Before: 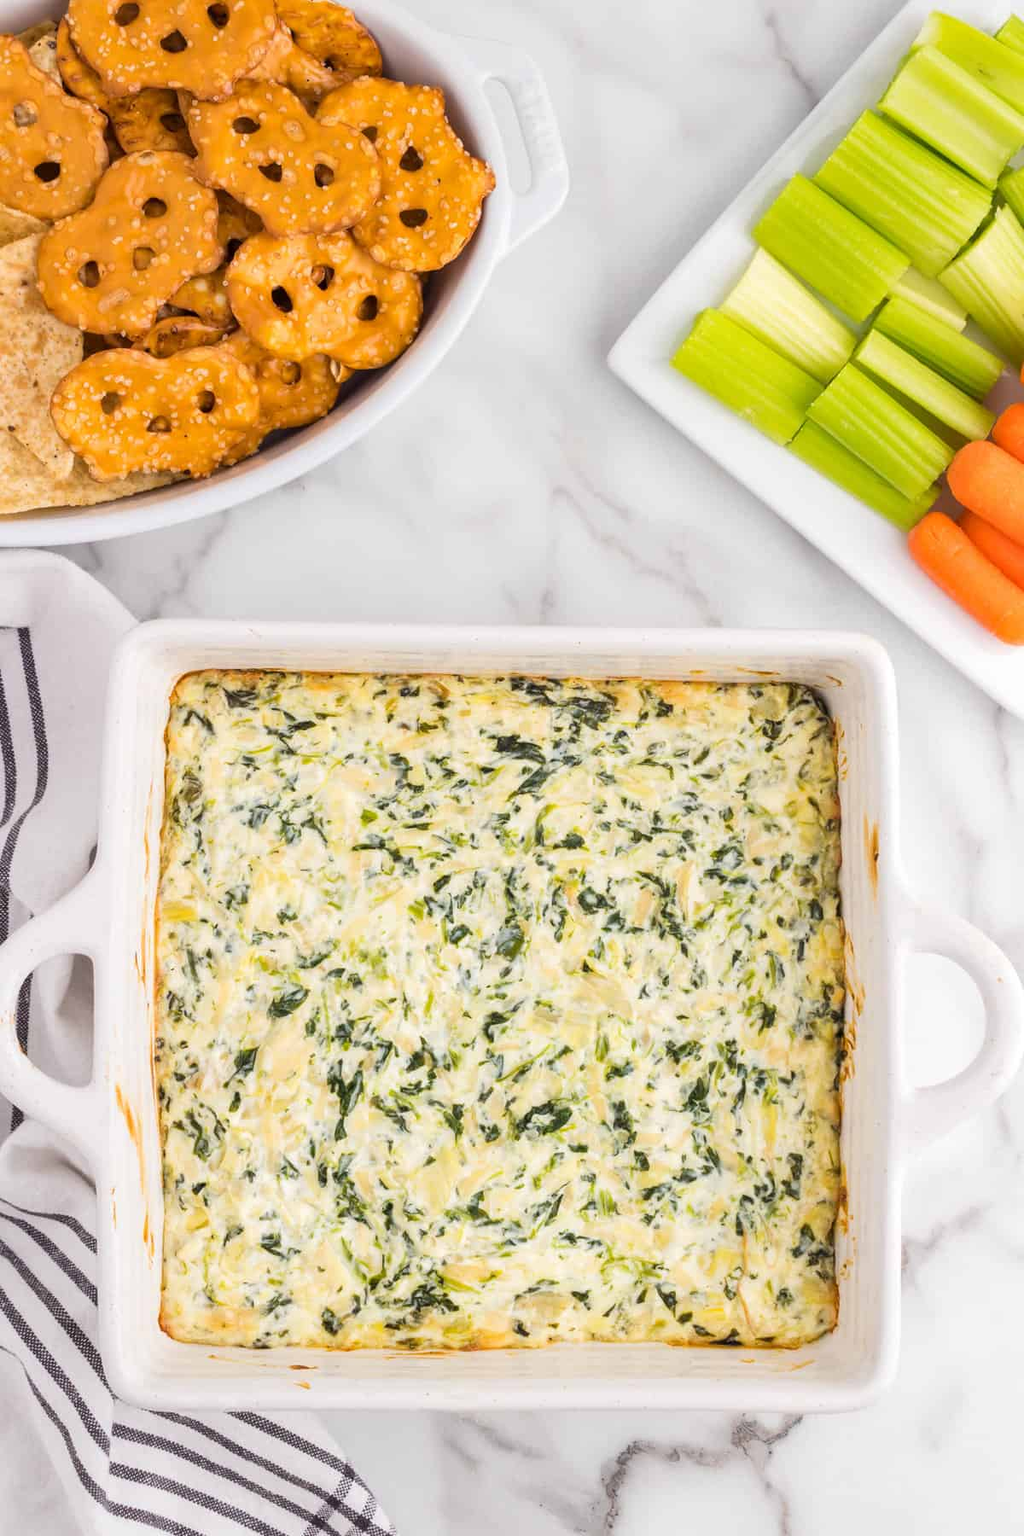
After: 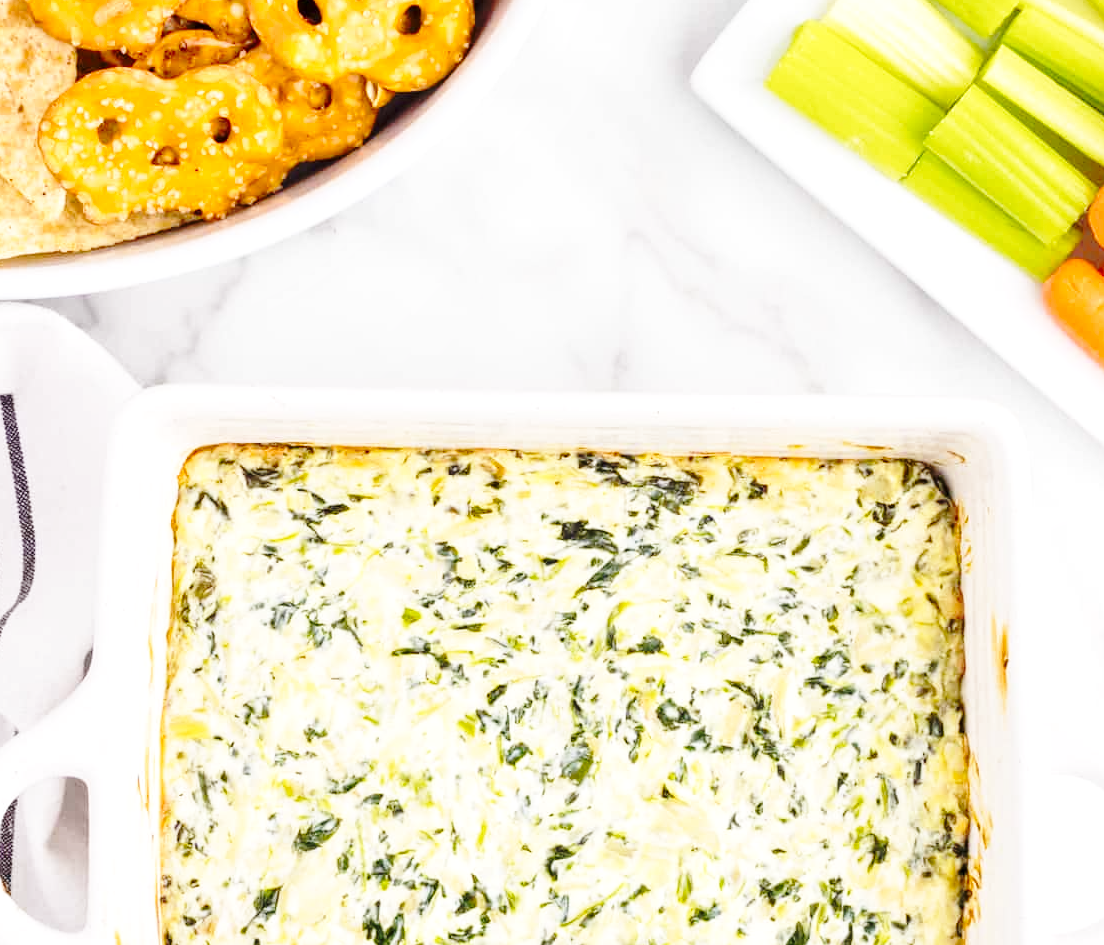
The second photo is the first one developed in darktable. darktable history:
crop: left 1.779%, top 18.994%, right 5.24%, bottom 28.348%
local contrast: highlights 104%, shadows 99%, detail 131%, midtone range 0.2
base curve: curves: ch0 [(0, 0) (0.032, 0.037) (0.105, 0.228) (0.435, 0.76) (0.856, 0.983) (1, 1)], preserve colors none
